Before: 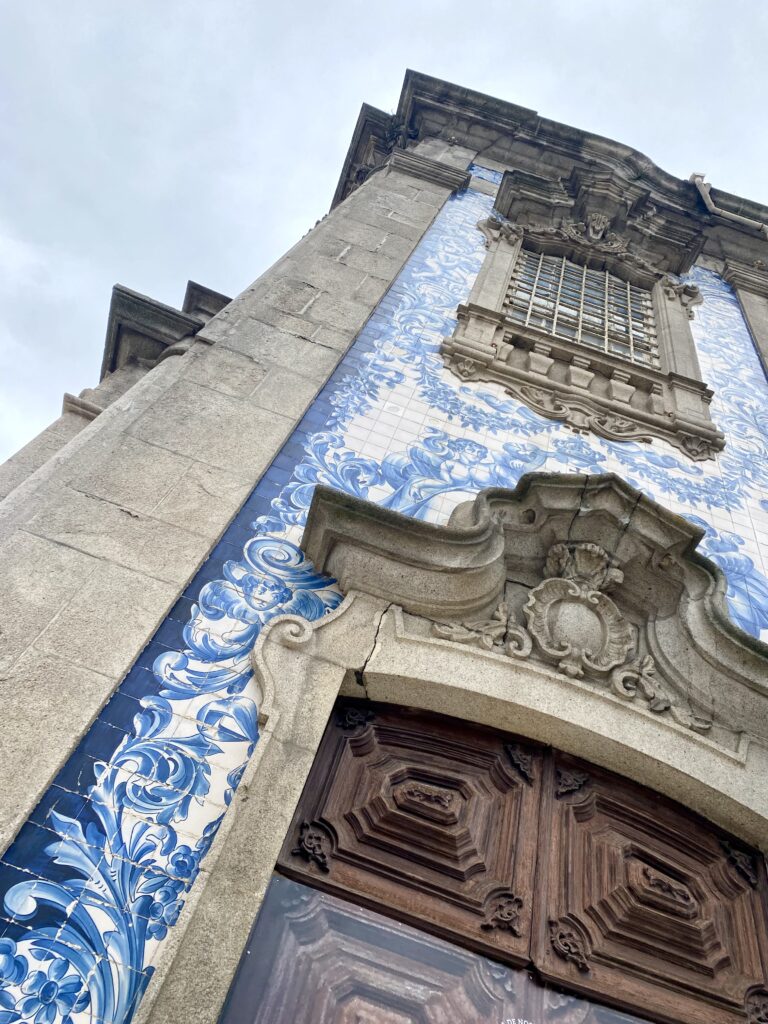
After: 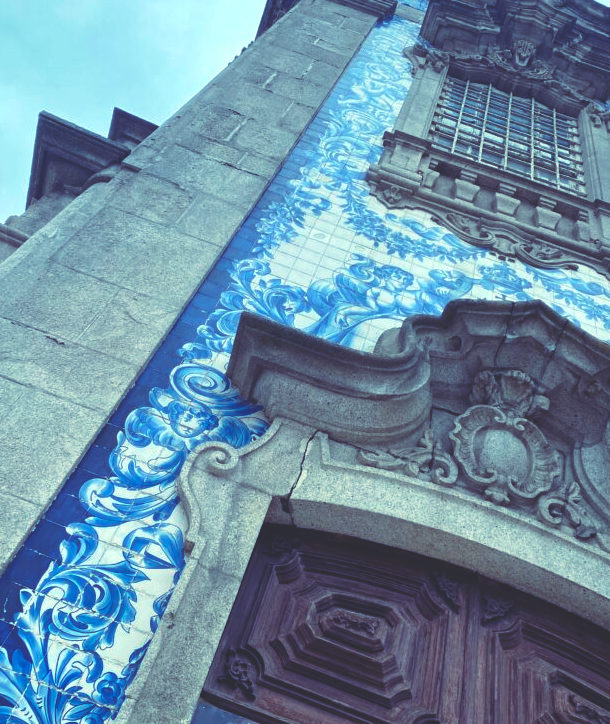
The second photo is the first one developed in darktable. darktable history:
crop: left 9.712%, top 16.928%, right 10.845%, bottom 12.332%
rgb curve: curves: ch0 [(0, 0.186) (0.314, 0.284) (0.576, 0.466) (0.805, 0.691) (0.936, 0.886)]; ch1 [(0, 0.186) (0.314, 0.284) (0.581, 0.534) (0.771, 0.746) (0.936, 0.958)]; ch2 [(0, 0.216) (0.275, 0.39) (1, 1)], mode RGB, independent channels, compensate middle gray true, preserve colors none
